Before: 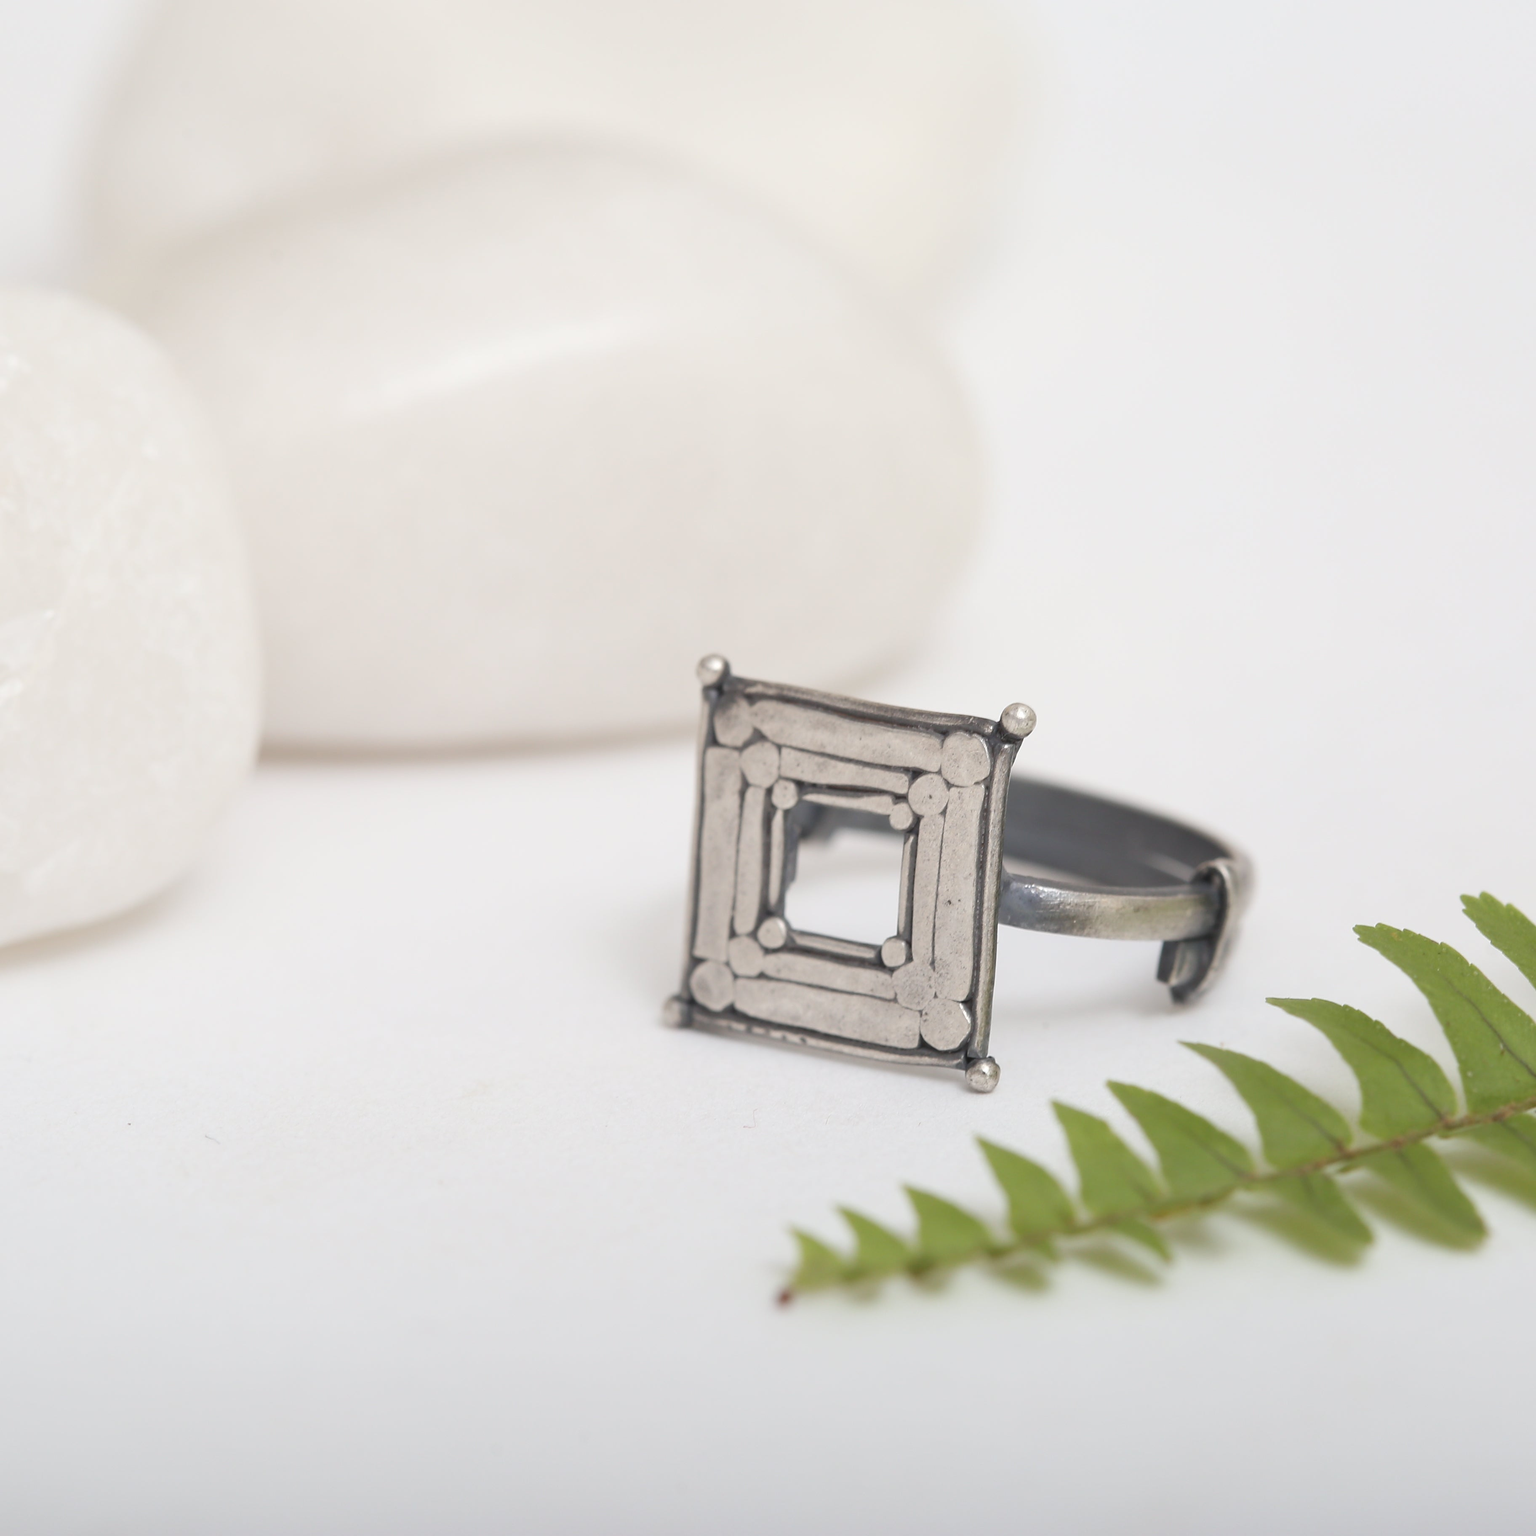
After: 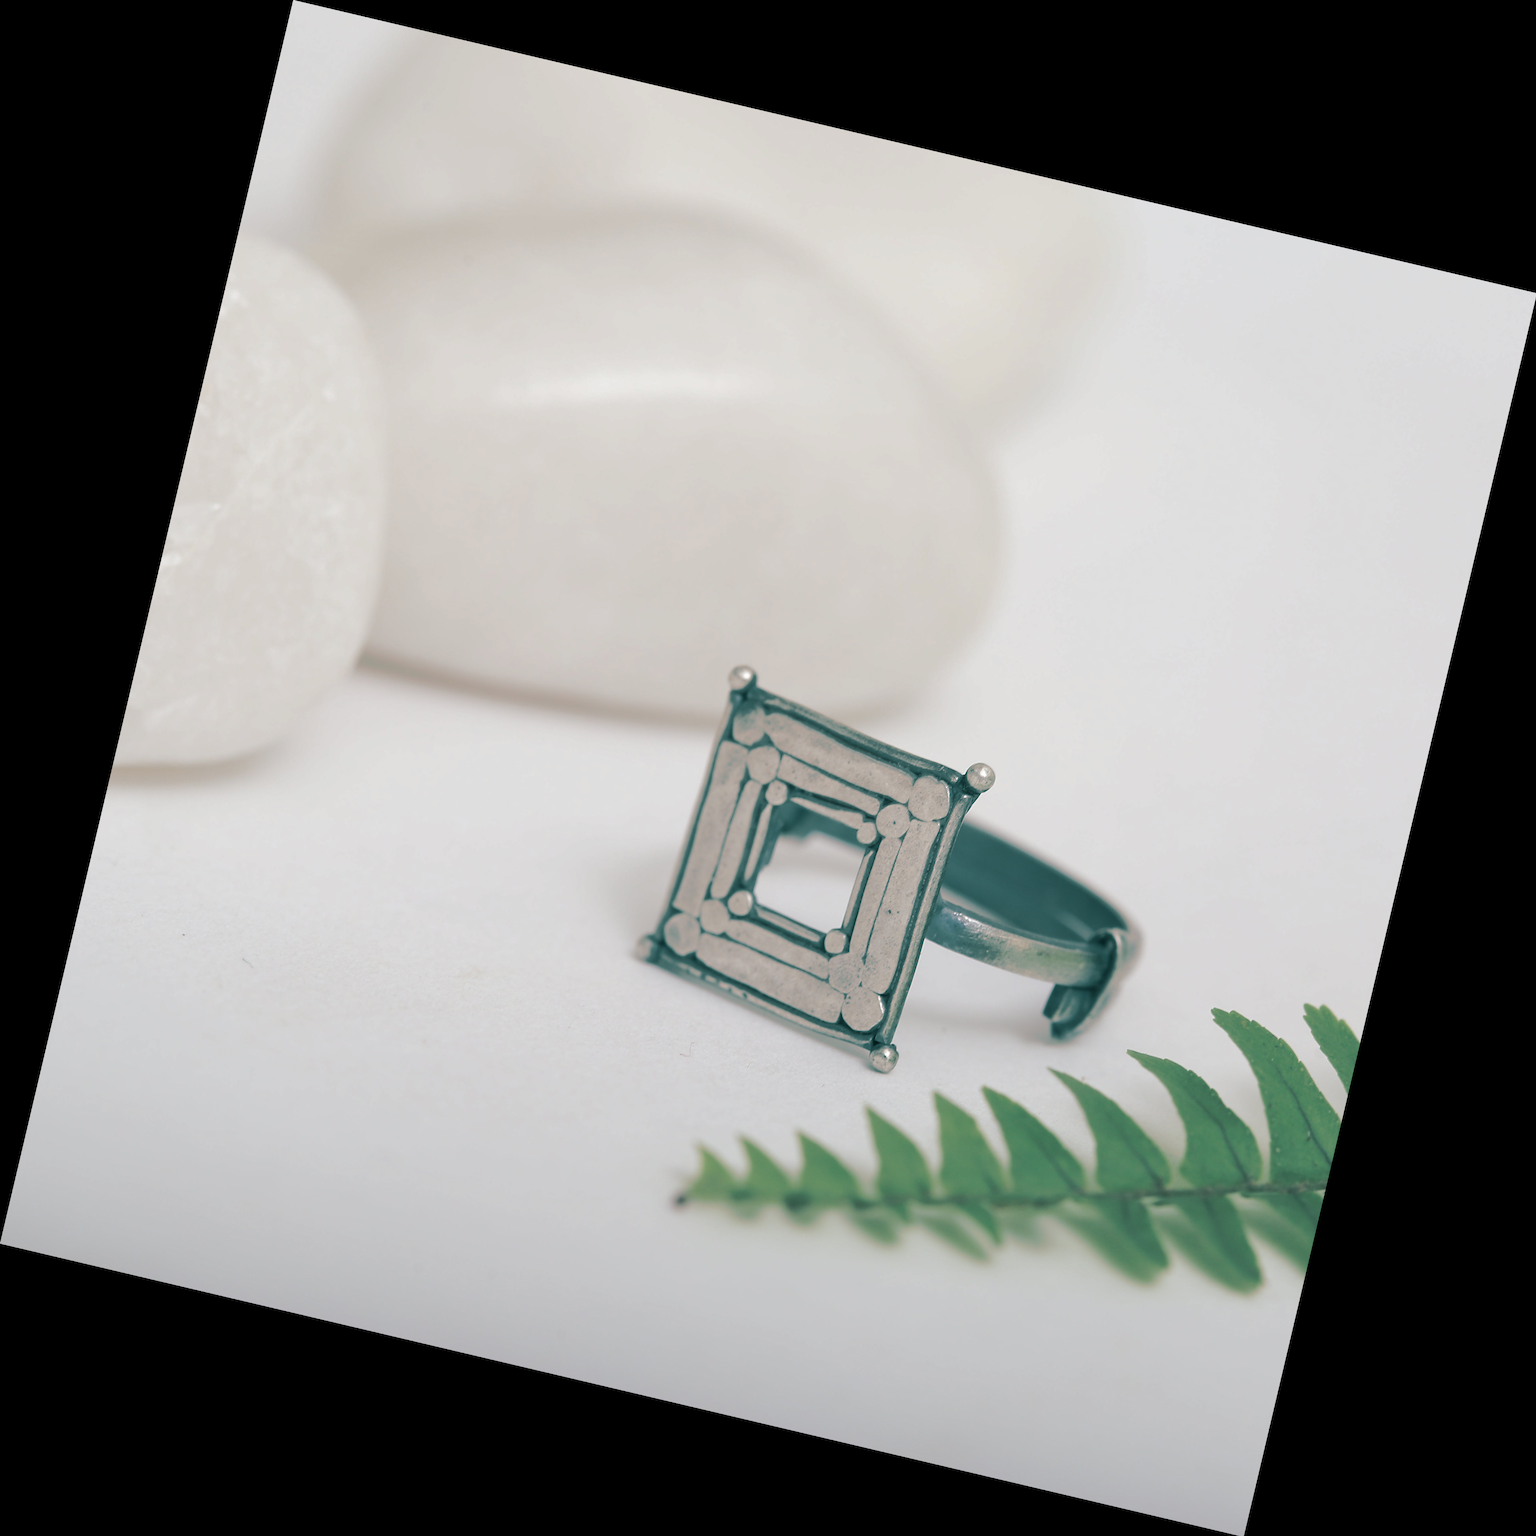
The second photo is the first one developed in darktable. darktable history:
split-toning: shadows › hue 183.6°, shadows › saturation 0.52, highlights › hue 0°, highlights › saturation 0
rgb curve: curves: ch0 [(0, 0) (0.175, 0.154) (0.785, 0.663) (1, 1)]
tone curve: curves: ch0 [(0, 0) (0.003, 0.003) (0.011, 0.01) (0.025, 0.023) (0.044, 0.042) (0.069, 0.065) (0.1, 0.094) (0.136, 0.128) (0.177, 0.167) (0.224, 0.211) (0.277, 0.261) (0.335, 0.315) (0.399, 0.375) (0.468, 0.441) (0.543, 0.543) (0.623, 0.623) (0.709, 0.709) (0.801, 0.801) (0.898, 0.898) (1, 1)], preserve colors none
rotate and perspective: rotation 13.27°, automatic cropping off
